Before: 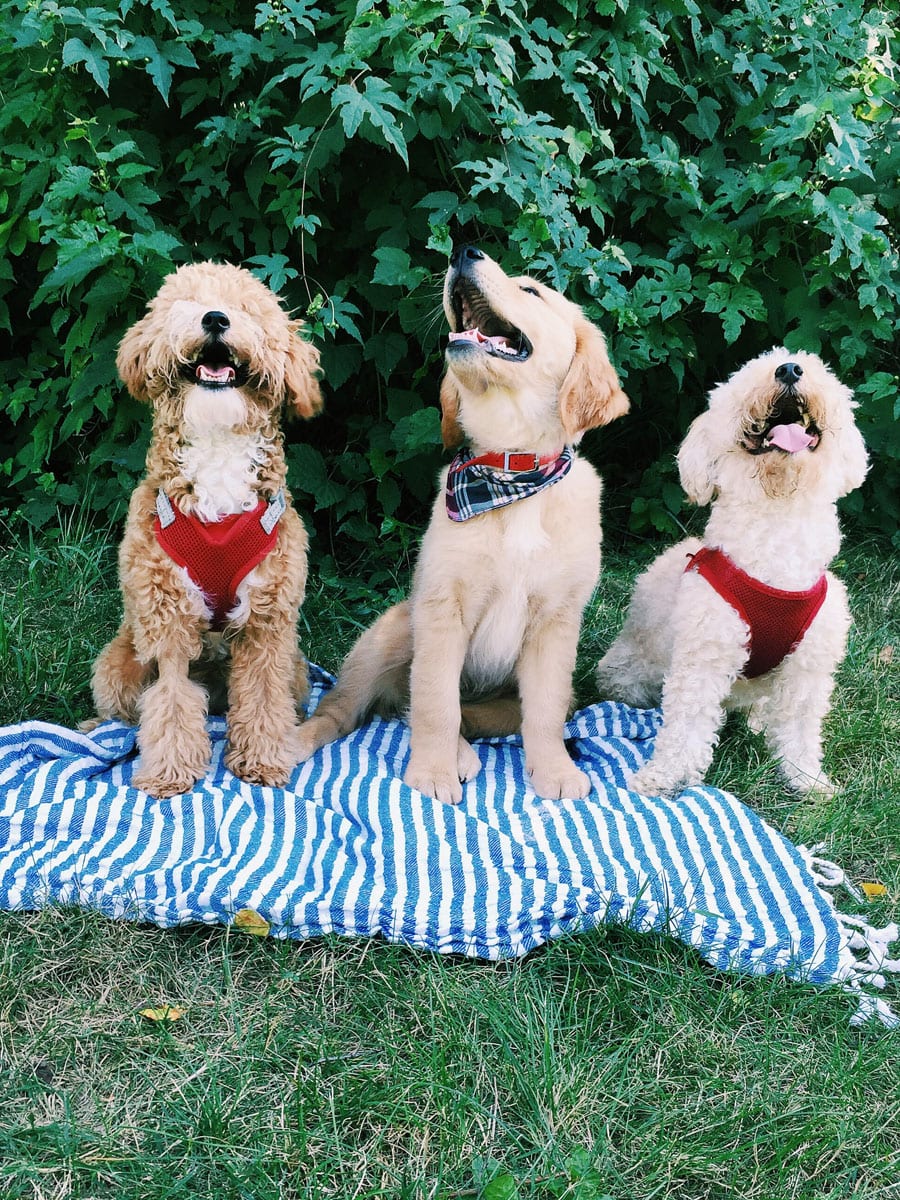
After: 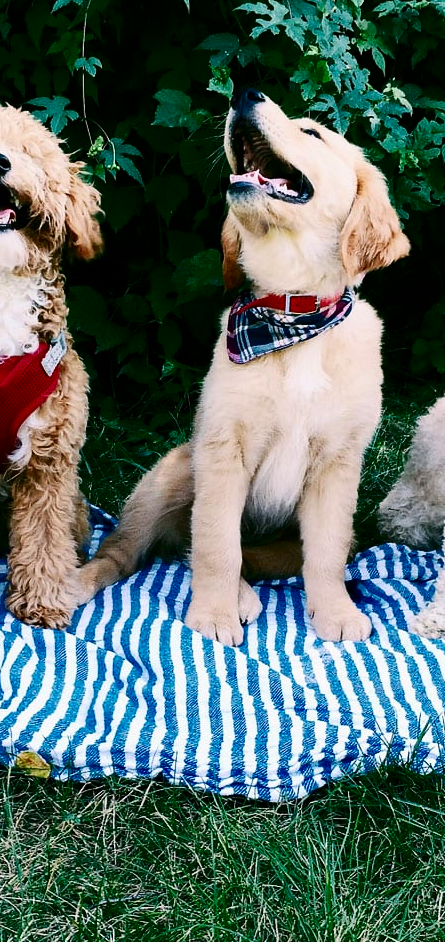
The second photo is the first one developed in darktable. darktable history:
contrast brightness saturation: contrast 0.24, brightness -0.24, saturation 0.14
crop and rotate: angle 0.02°, left 24.353%, top 13.219%, right 26.156%, bottom 8.224%
